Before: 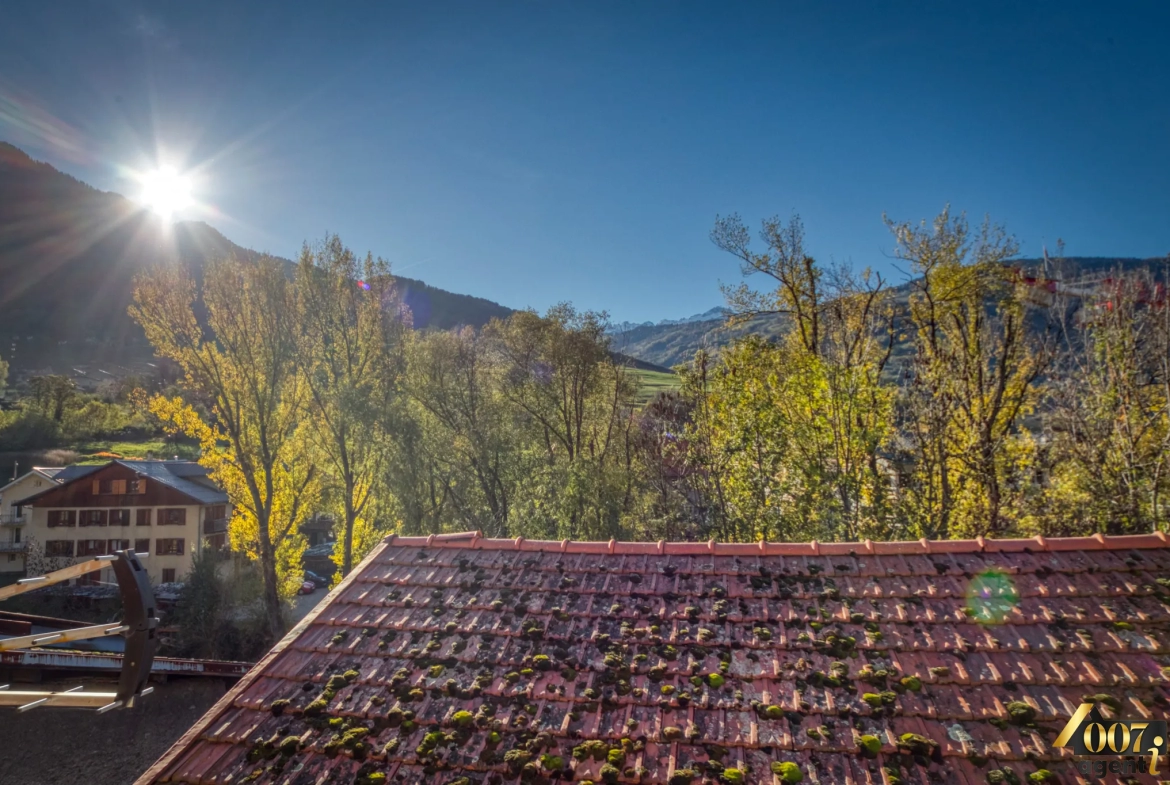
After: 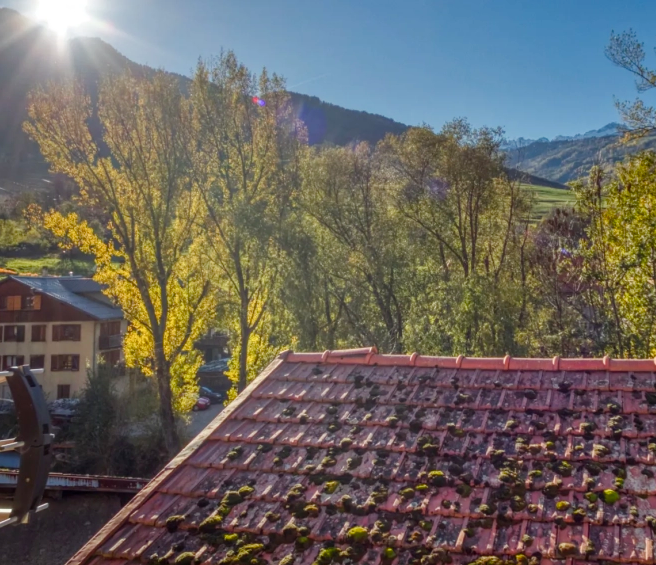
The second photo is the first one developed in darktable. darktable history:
crop: left 8.98%, top 23.462%, right 34.889%, bottom 4.497%
color balance rgb: perceptual saturation grading › global saturation 0.591%, perceptual saturation grading › highlights -9.262%, perceptual saturation grading › mid-tones 18.413%, perceptual saturation grading › shadows 28.973%
